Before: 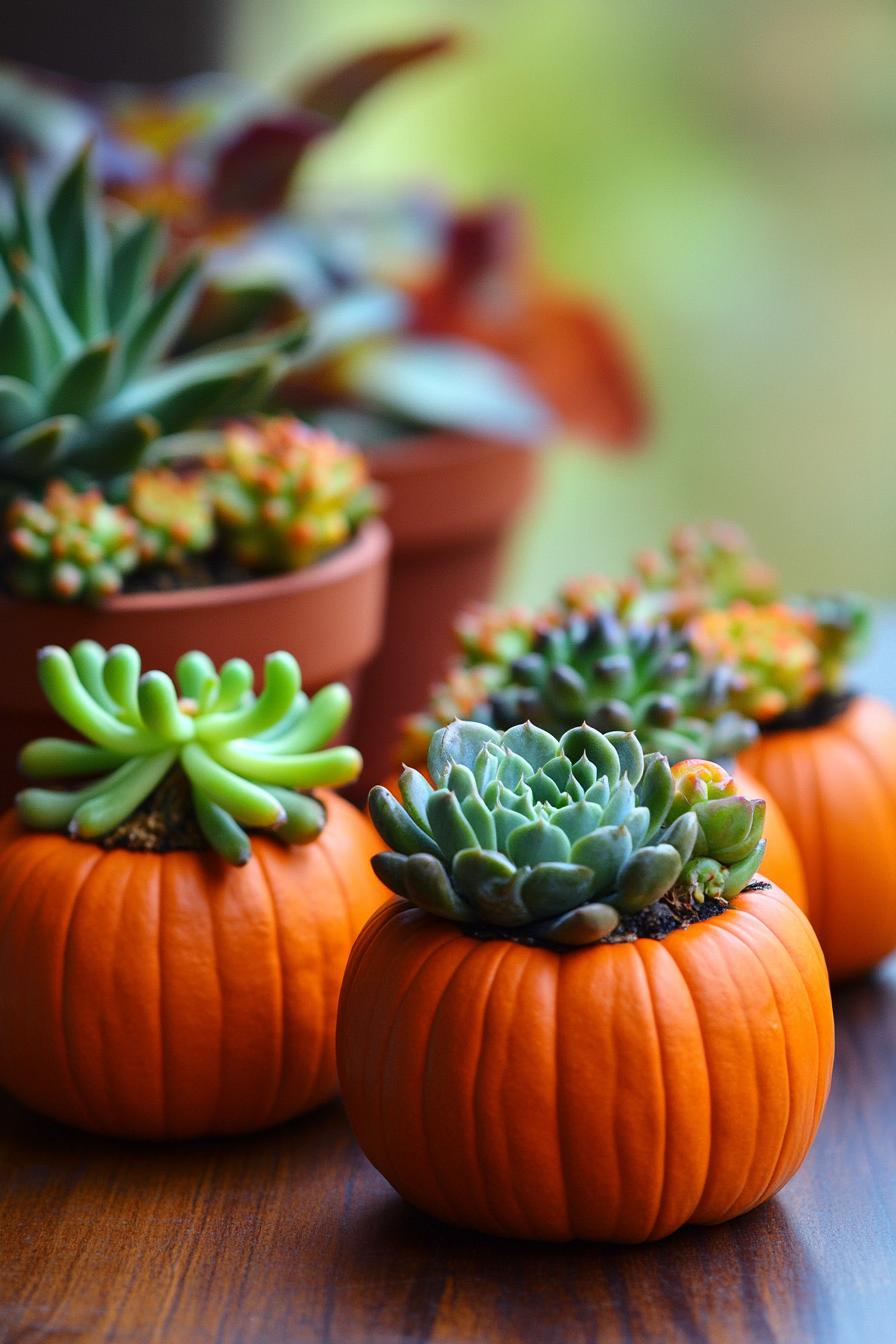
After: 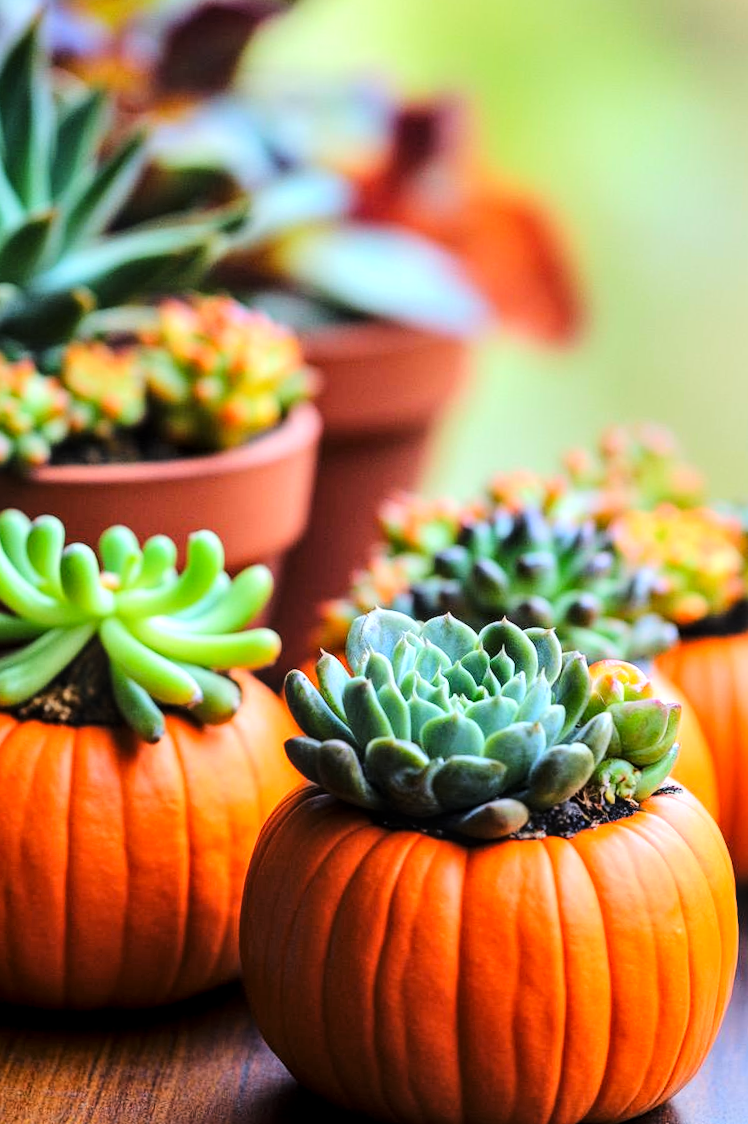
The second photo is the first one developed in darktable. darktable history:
local contrast: on, module defaults
tone curve: curves: ch0 [(0, 0) (0.049, 0.01) (0.154, 0.081) (0.491, 0.56) (0.739, 0.794) (0.992, 0.937)]; ch1 [(0, 0) (0.172, 0.123) (0.317, 0.272) (0.401, 0.422) (0.499, 0.497) (0.531, 0.54) (0.615, 0.603) (0.741, 0.783) (1, 1)]; ch2 [(0, 0) (0.411, 0.424) (0.462, 0.464) (0.502, 0.489) (0.544, 0.551) (0.686, 0.638) (1, 1)], color space Lab, linked channels, preserve colors none
exposure: black level correction 0, exposure 0.695 EV, compensate highlight preservation false
crop and rotate: angle -2.98°, left 5.427%, top 5.198%, right 4.611%, bottom 4.72%
